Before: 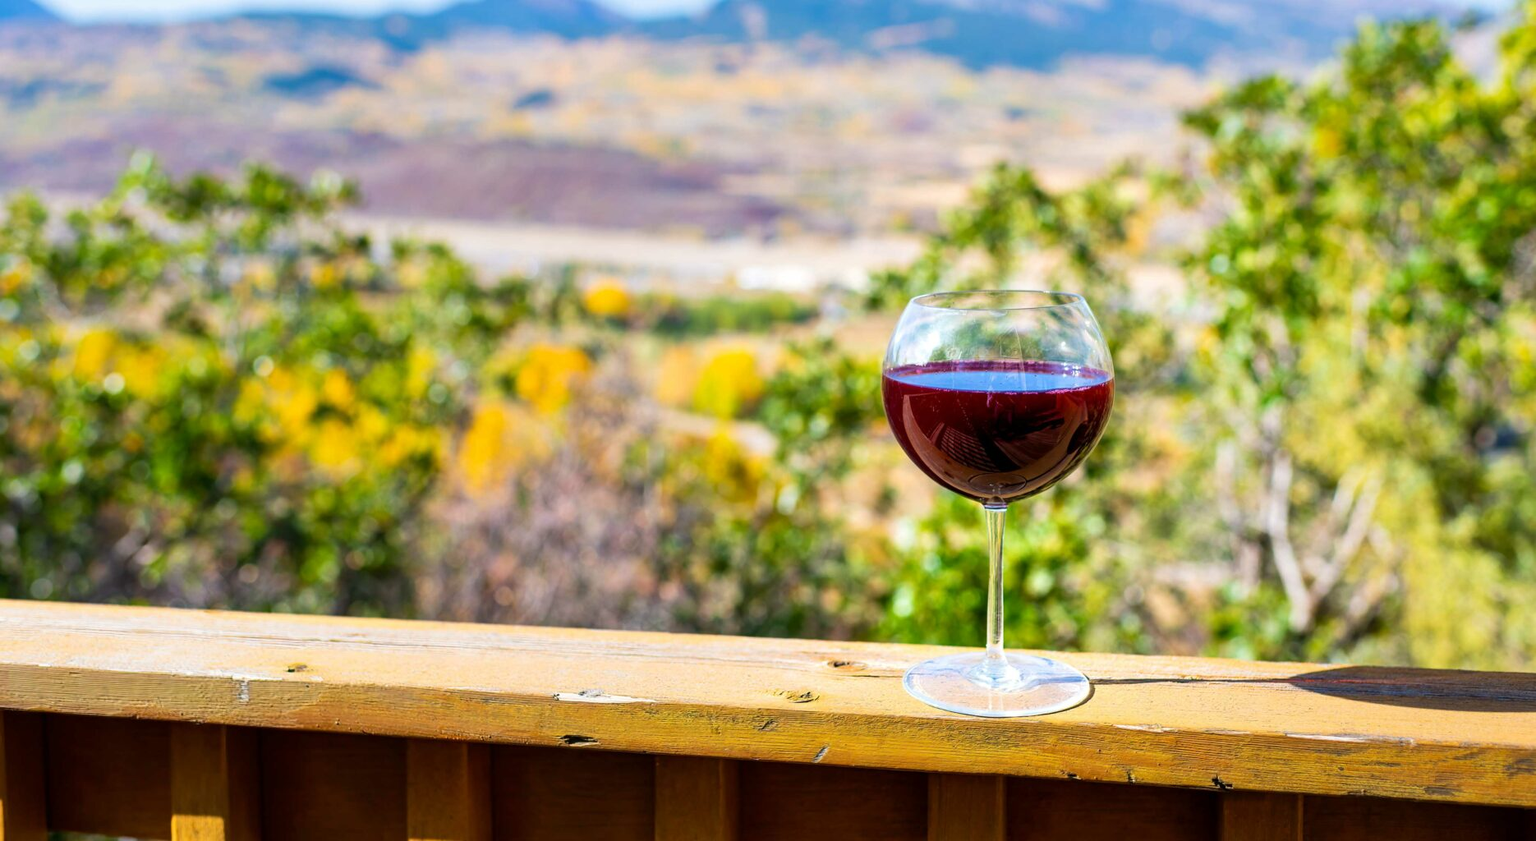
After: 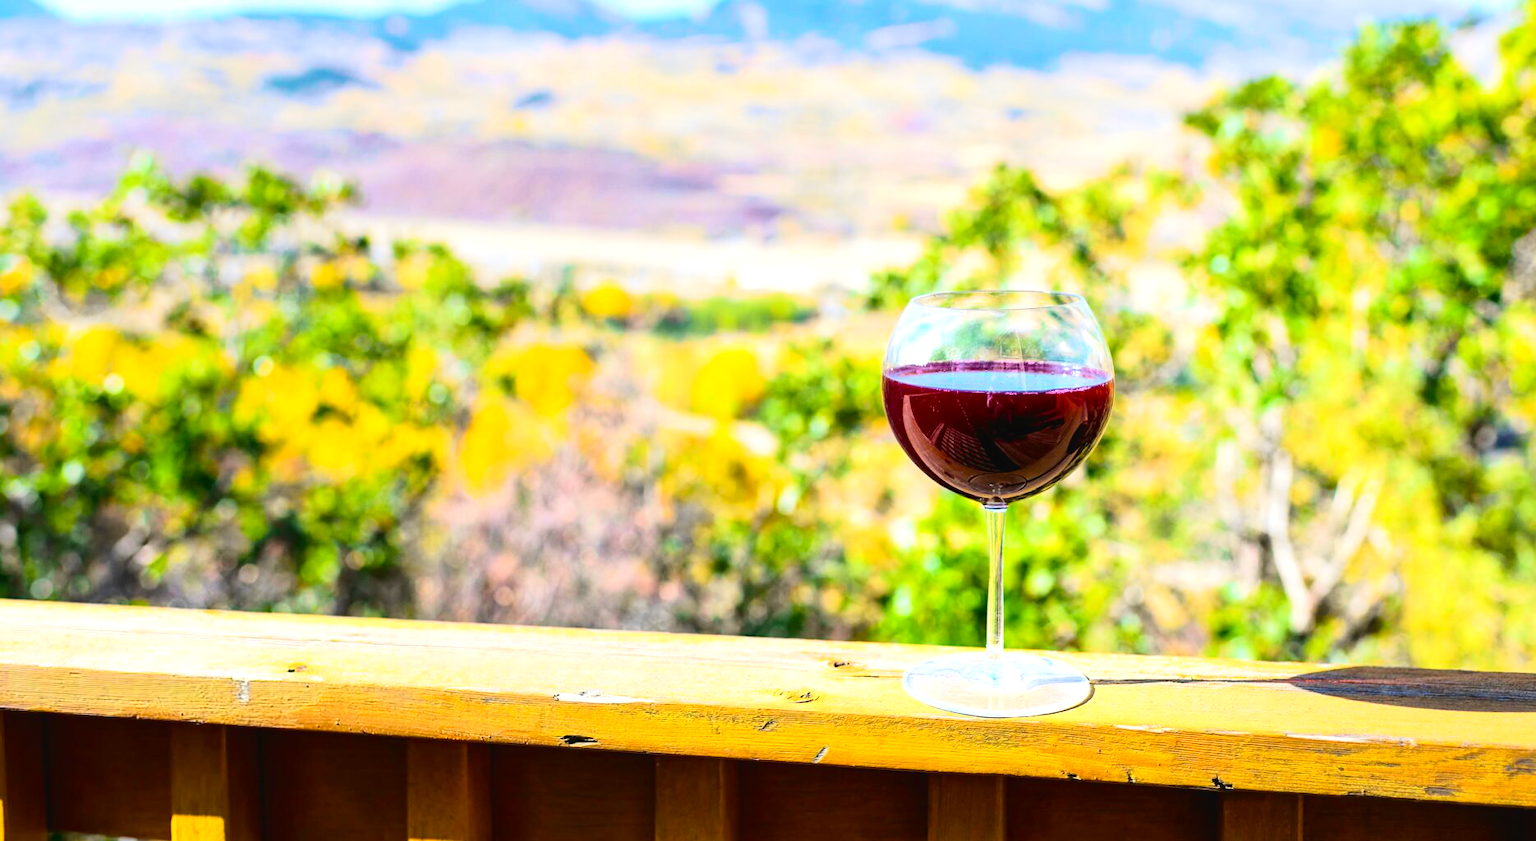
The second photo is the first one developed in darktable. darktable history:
tone curve: curves: ch0 [(0, 0.023) (0.103, 0.087) (0.277, 0.28) (0.46, 0.554) (0.569, 0.68) (0.735, 0.843) (0.994, 0.984)]; ch1 [(0, 0) (0.324, 0.285) (0.456, 0.438) (0.488, 0.497) (0.512, 0.503) (0.535, 0.535) (0.599, 0.606) (0.715, 0.738) (1, 1)]; ch2 [(0, 0) (0.369, 0.388) (0.449, 0.431) (0.478, 0.471) (0.502, 0.503) (0.55, 0.553) (0.603, 0.602) (0.656, 0.713) (1, 1)], color space Lab, independent channels, preserve colors none
exposure: black level correction 0, exposure 0.498 EV, compensate exposure bias true, compensate highlight preservation false
